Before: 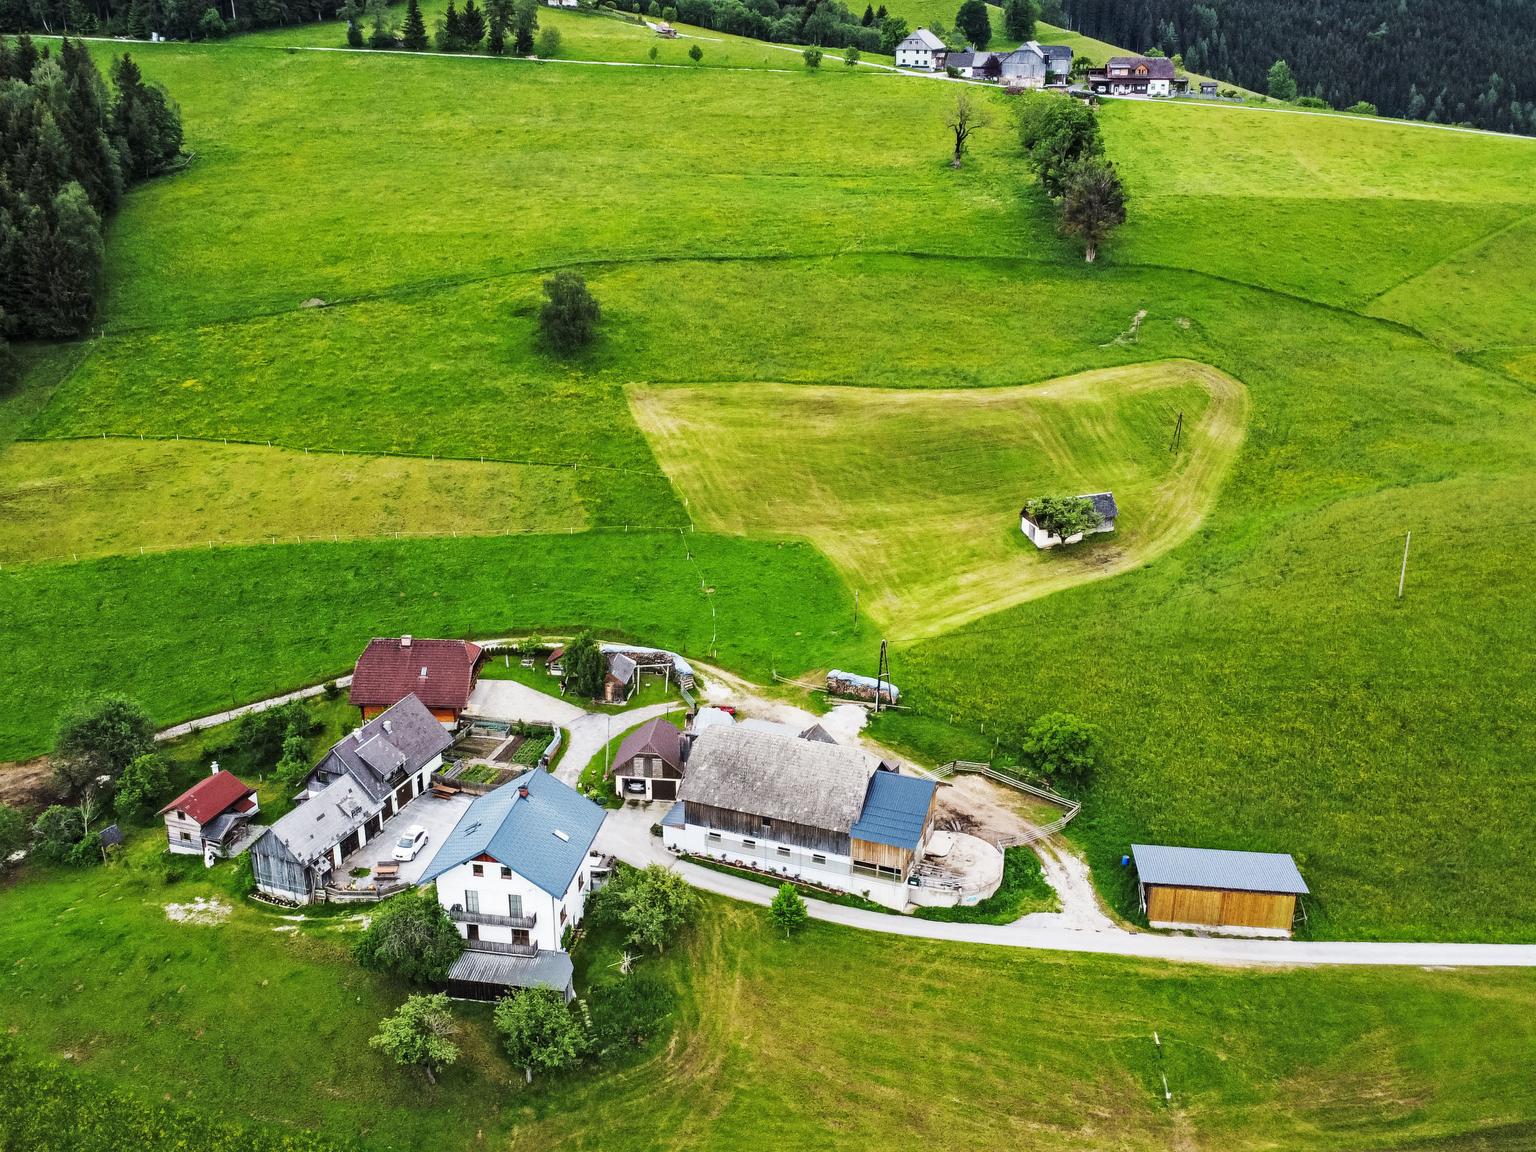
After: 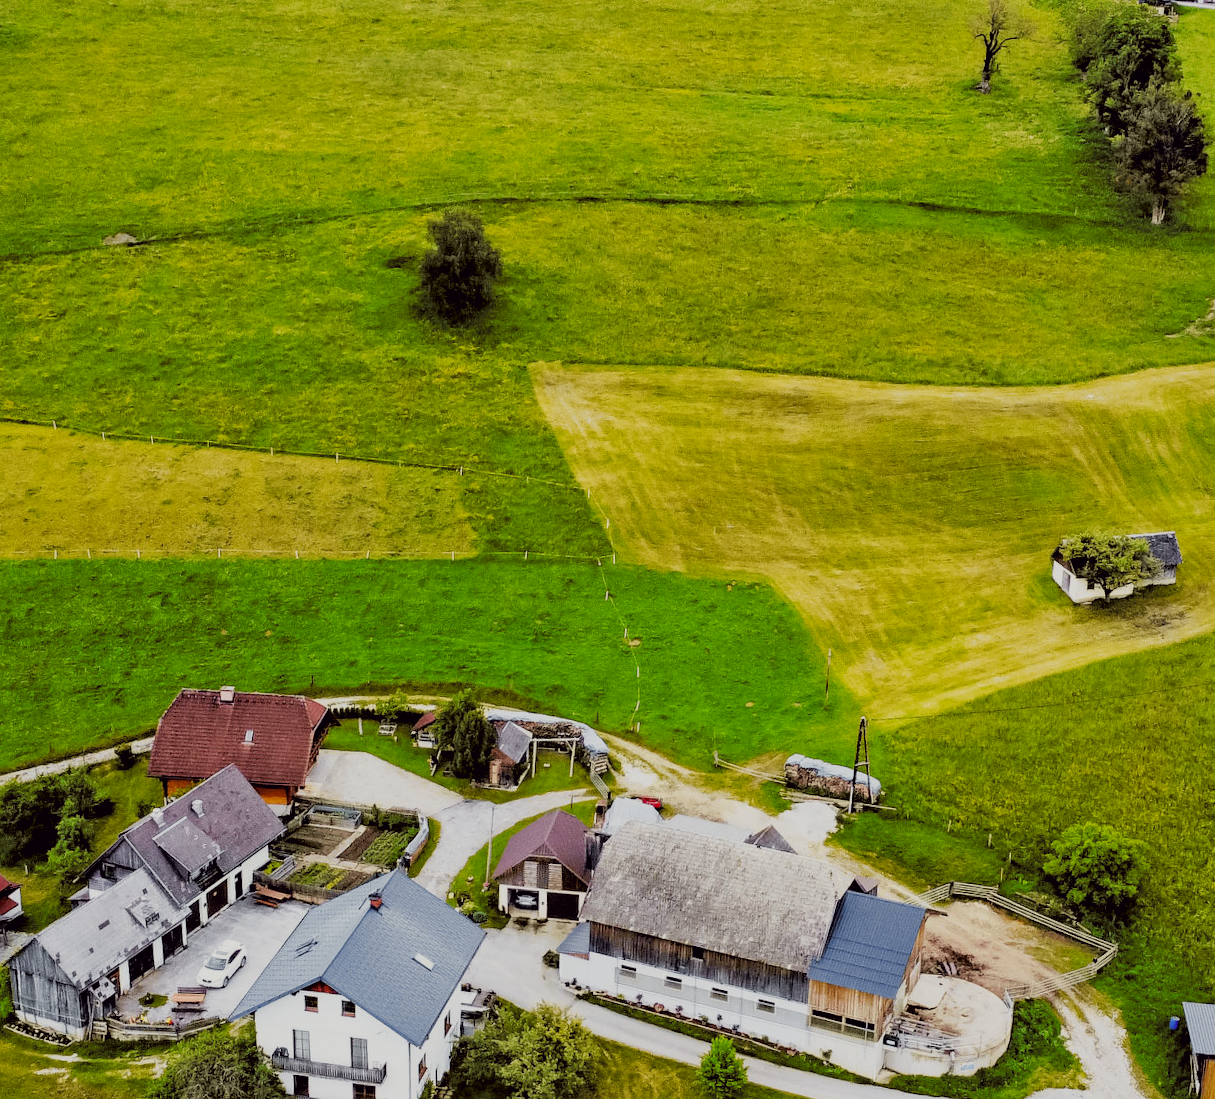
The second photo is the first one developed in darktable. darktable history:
exposure: black level correction 0.009, exposure 0.119 EV, compensate highlight preservation false
crop: left 16.202%, top 11.208%, right 26.045%, bottom 20.557%
shadows and highlights: shadows 25, highlights -25
filmic rgb: black relative exposure -5 EV, hardness 2.88, contrast 1.3
rotate and perspective: rotation 2.17°, automatic cropping off
color correction: highlights a* -0.95, highlights b* 4.5, shadows a* 3.55
tone equalizer: -8 EV 0.25 EV, -7 EV 0.417 EV, -6 EV 0.417 EV, -5 EV 0.25 EV, -3 EV -0.25 EV, -2 EV -0.417 EV, -1 EV -0.417 EV, +0 EV -0.25 EV, edges refinement/feathering 500, mask exposure compensation -1.57 EV, preserve details guided filter
tone curve: curves: ch0 [(0, 0) (0.15, 0.17) (0.452, 0.437) (0.611, 0.588) (0.751, 0.749) (1, 1)]; ch1 [(0, 0) (0.325, 0.327) (0.412, 0.45) (0.453, 0.484) (0.5, 0.501) (0.541, 0.55) (0.617, 0.612) (0.695, 0.697) (1, 1)]; ch2 [(0, 0) (0.386, 0.397) (0.452, 0.459) (0.505, 0.498) (0.524, 0.547) (0.574, 0.566) (0.633, 0.641) (1, 1)], color space Lab, independent channels, preserve colors none
